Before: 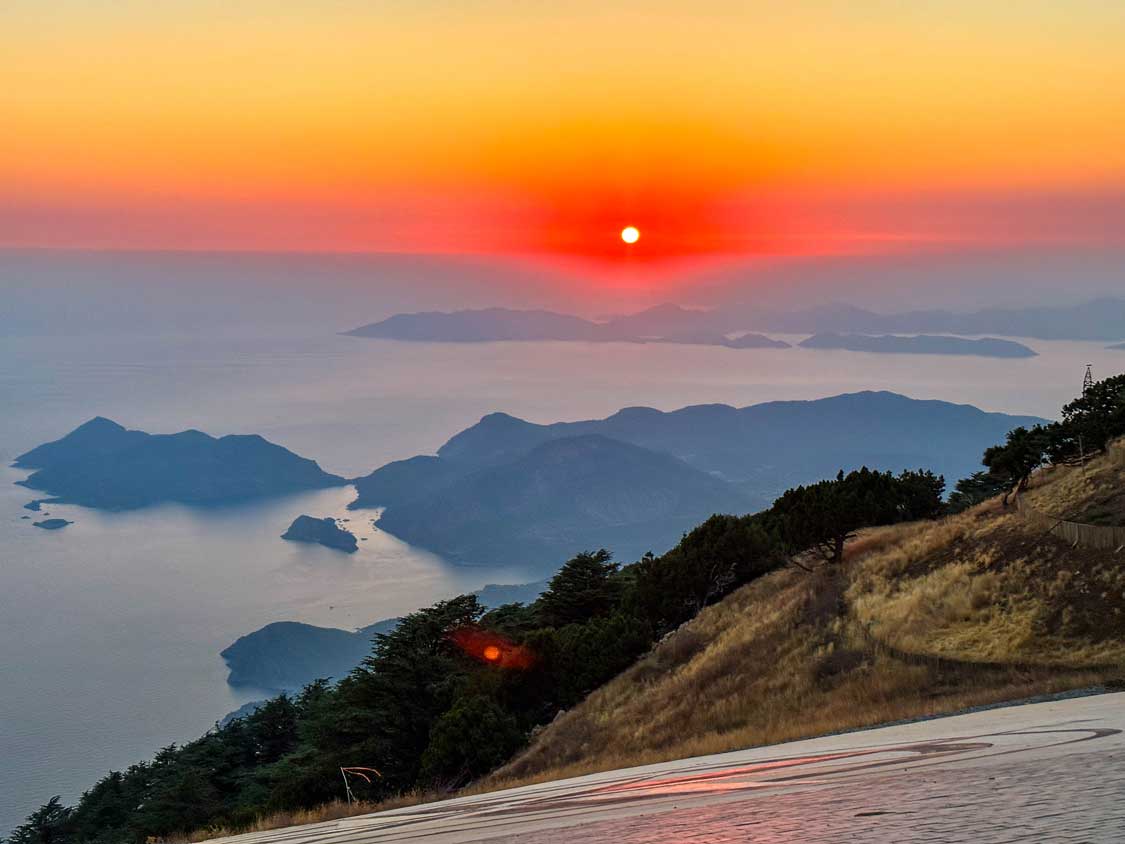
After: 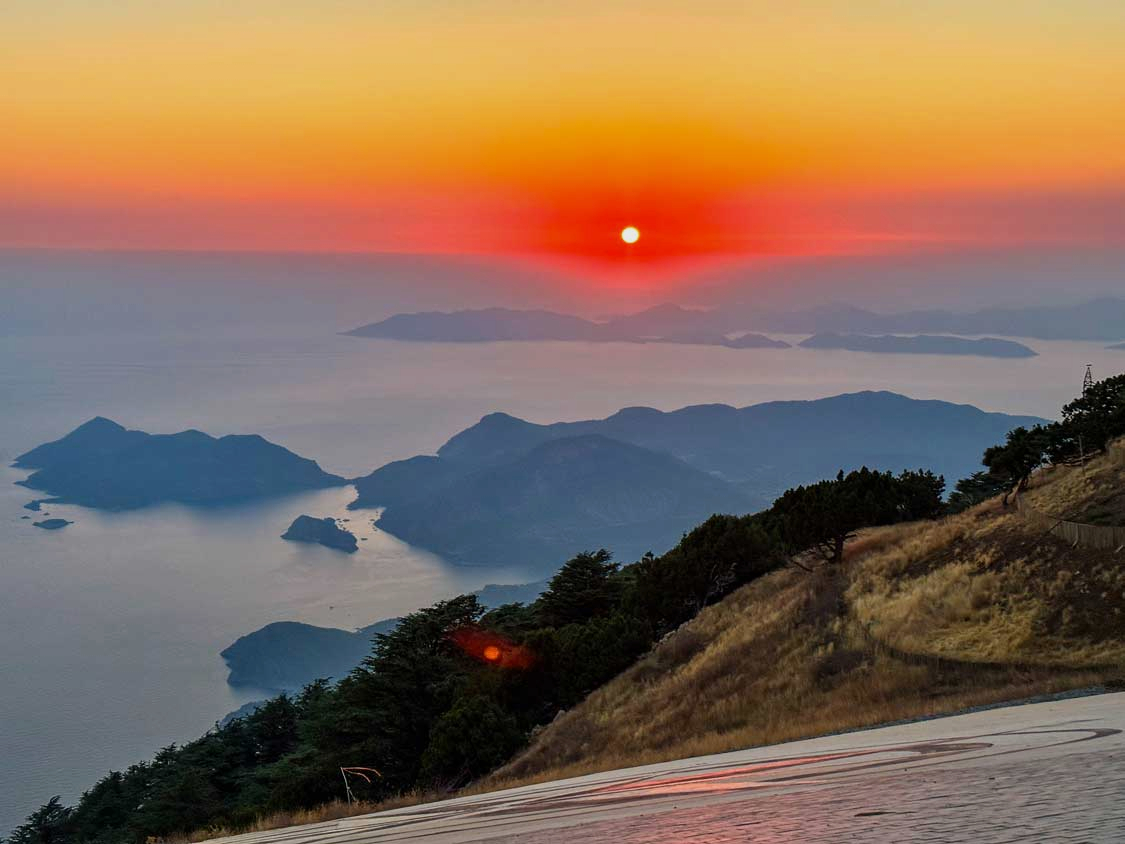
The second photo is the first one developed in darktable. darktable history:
exposure: exposure -0.288 EV, compensate highlight preservation false
